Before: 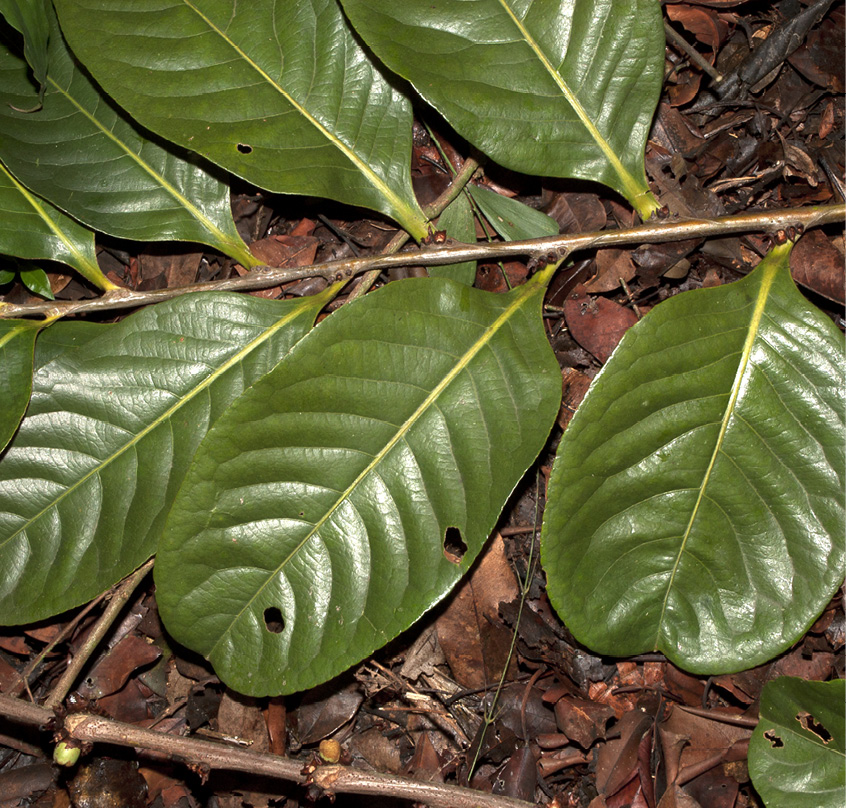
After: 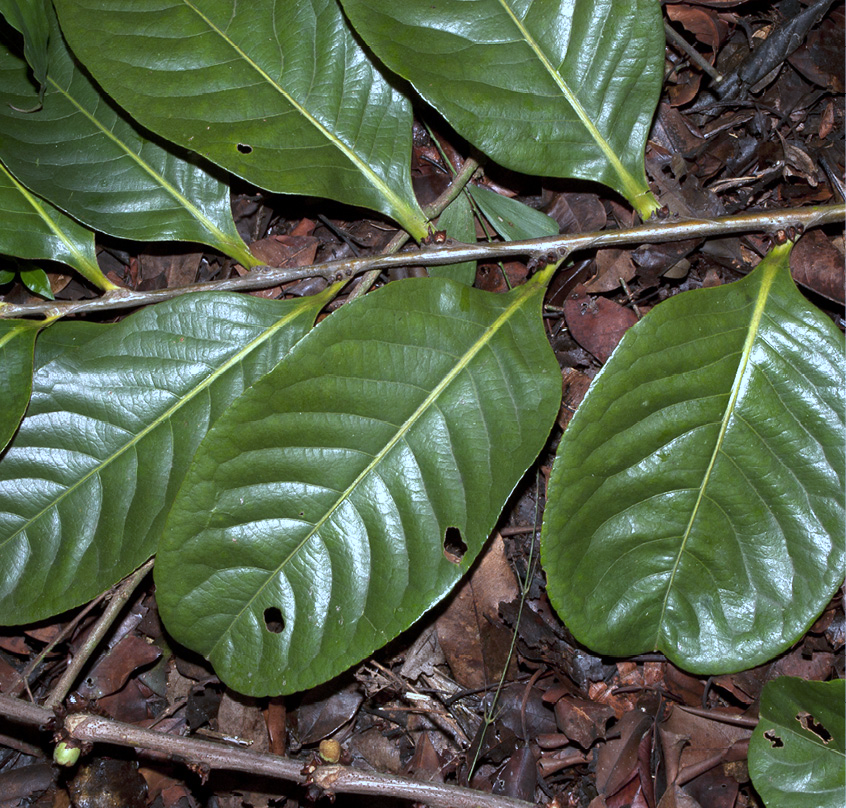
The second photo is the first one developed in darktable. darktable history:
tone equalizer: on, module defaults
white balance: red 0.871, blue 1.249
